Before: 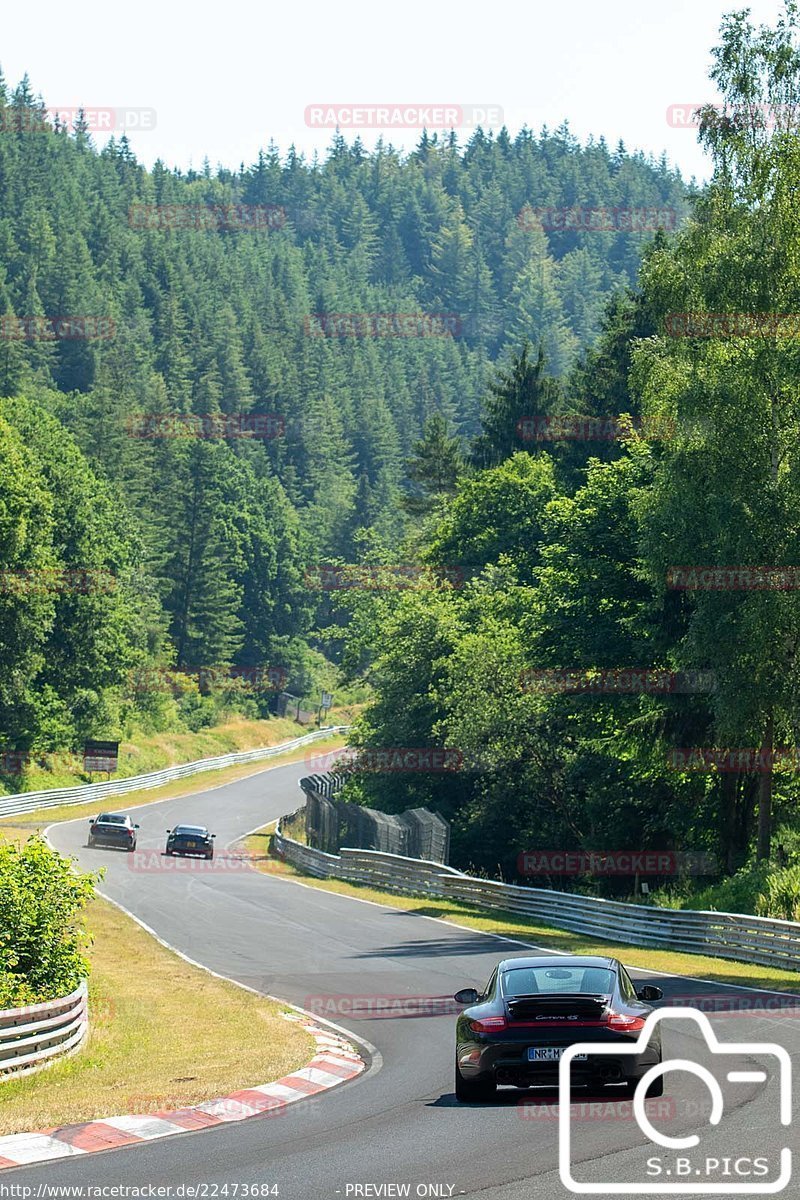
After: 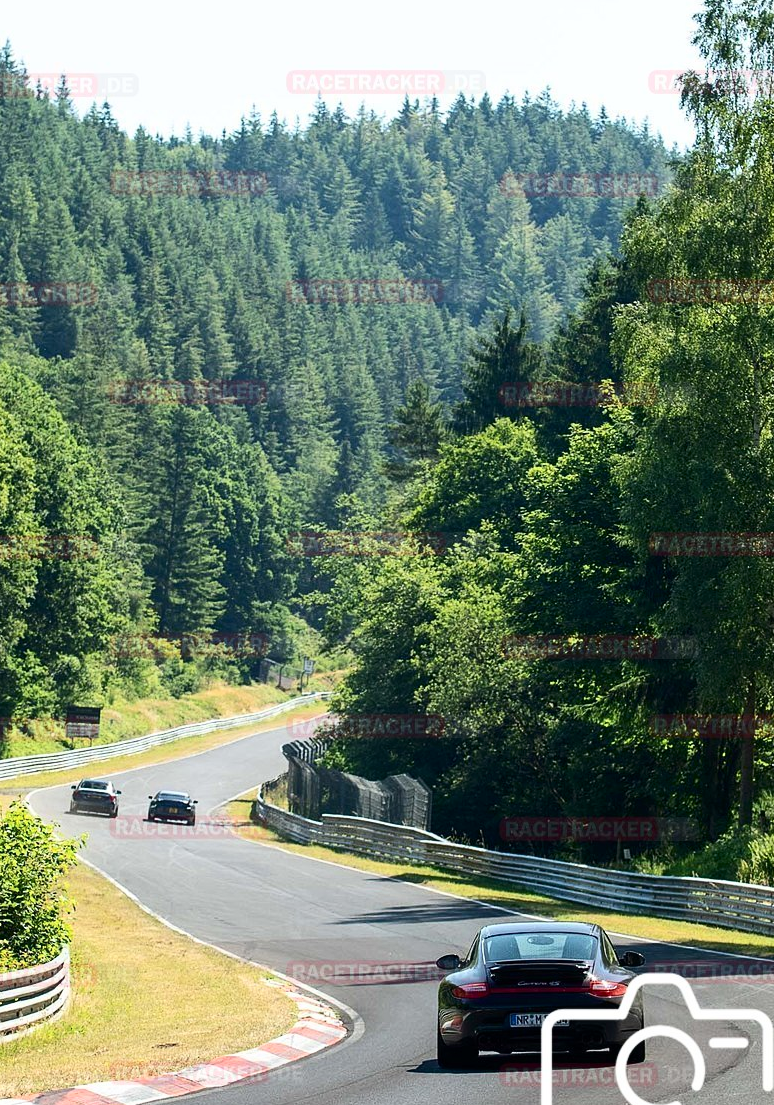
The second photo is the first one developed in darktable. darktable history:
exposure: compensate highlight preservation false
contrast brightness saturation: contrast 0.215
crop: left 2.328%, top 2.887%, right 0.901%, bottom 4.958%
